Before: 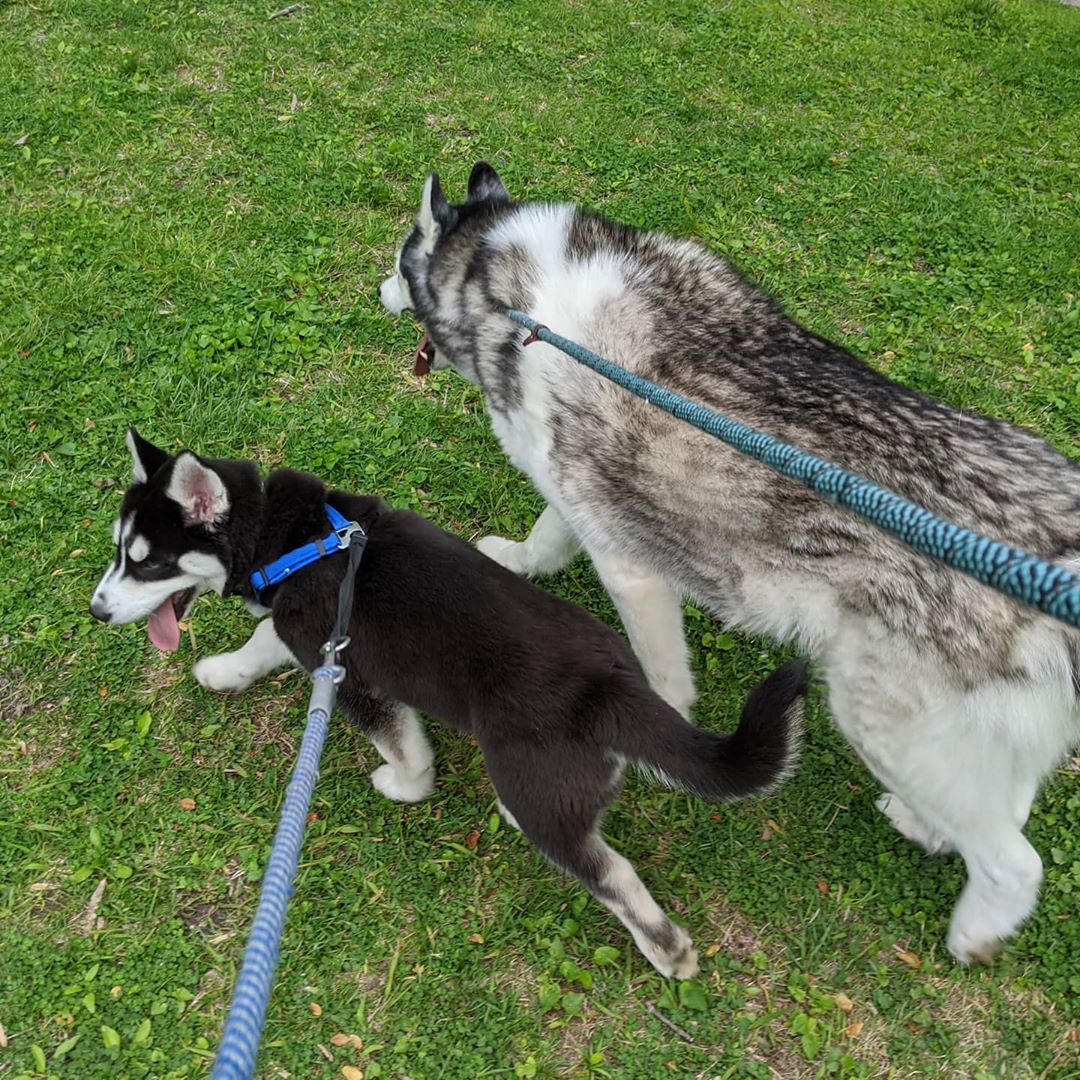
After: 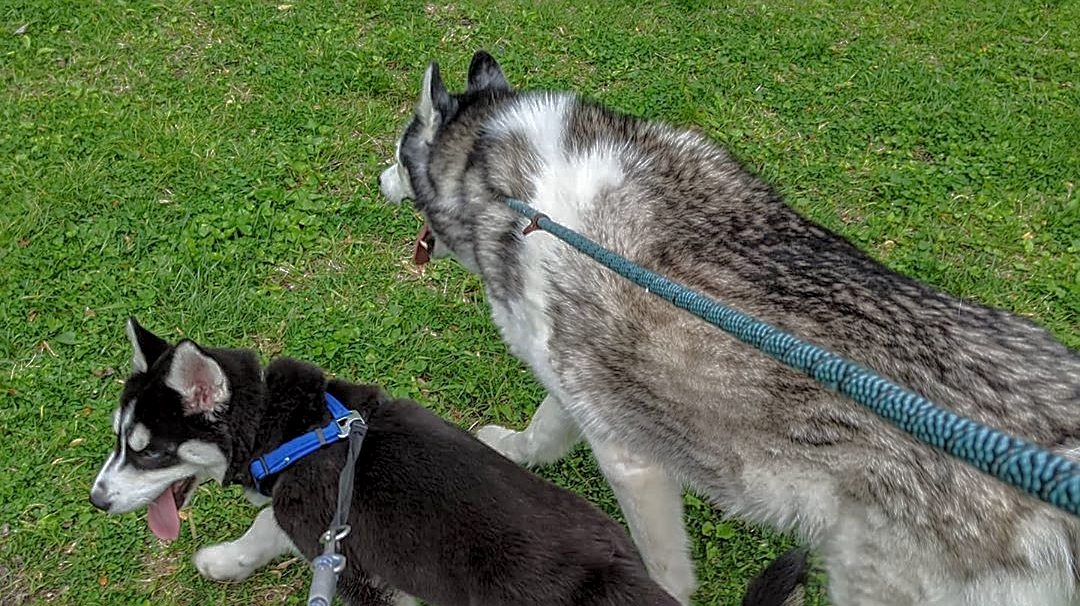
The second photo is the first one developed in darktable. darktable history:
local contrast: highlights 99%, shadows 85%, detail 160%, midtone range 0.2
crop and rotate: top 10.429%, bottom 33.387%
sharpen: on, module defaults
tone equalizer: -8 EV -0.018 EV, -7 EV 0.034 EV, -6 EV -0.007 EV, -5 EV 0.004 EV, -4 EV -0.041 EV, -3 EV -0.239 EV, -2 EV -0.667 EV, -1 EV -0.961 EV, +0 EV -0.967 EV, edges refinement/feathering 500, mask exposure compensation -1.57 EV, preserve details no
exposure: black level correction 0, exposure 1 EV, compensate highlight preservation false
base curve: curves: ch0 [(0, 0) (0.595, 0.418) (1, 1)]
shadows and highlights: shadows 20.98, highlights -82.99, highlights color adjustment 89.15%, soften with gaussian
